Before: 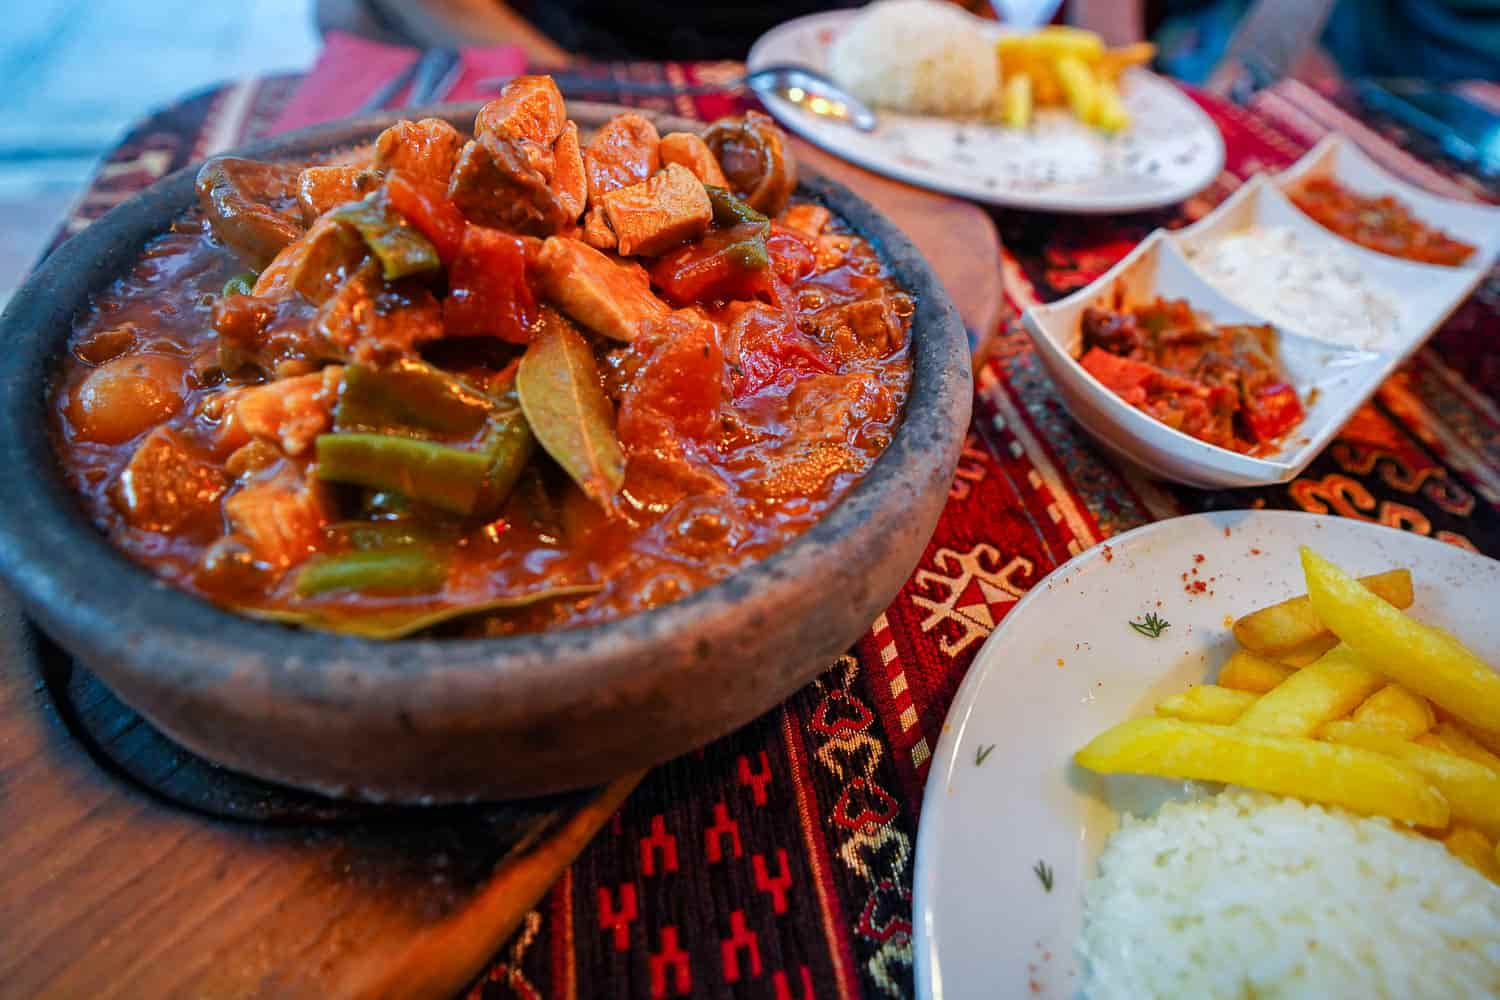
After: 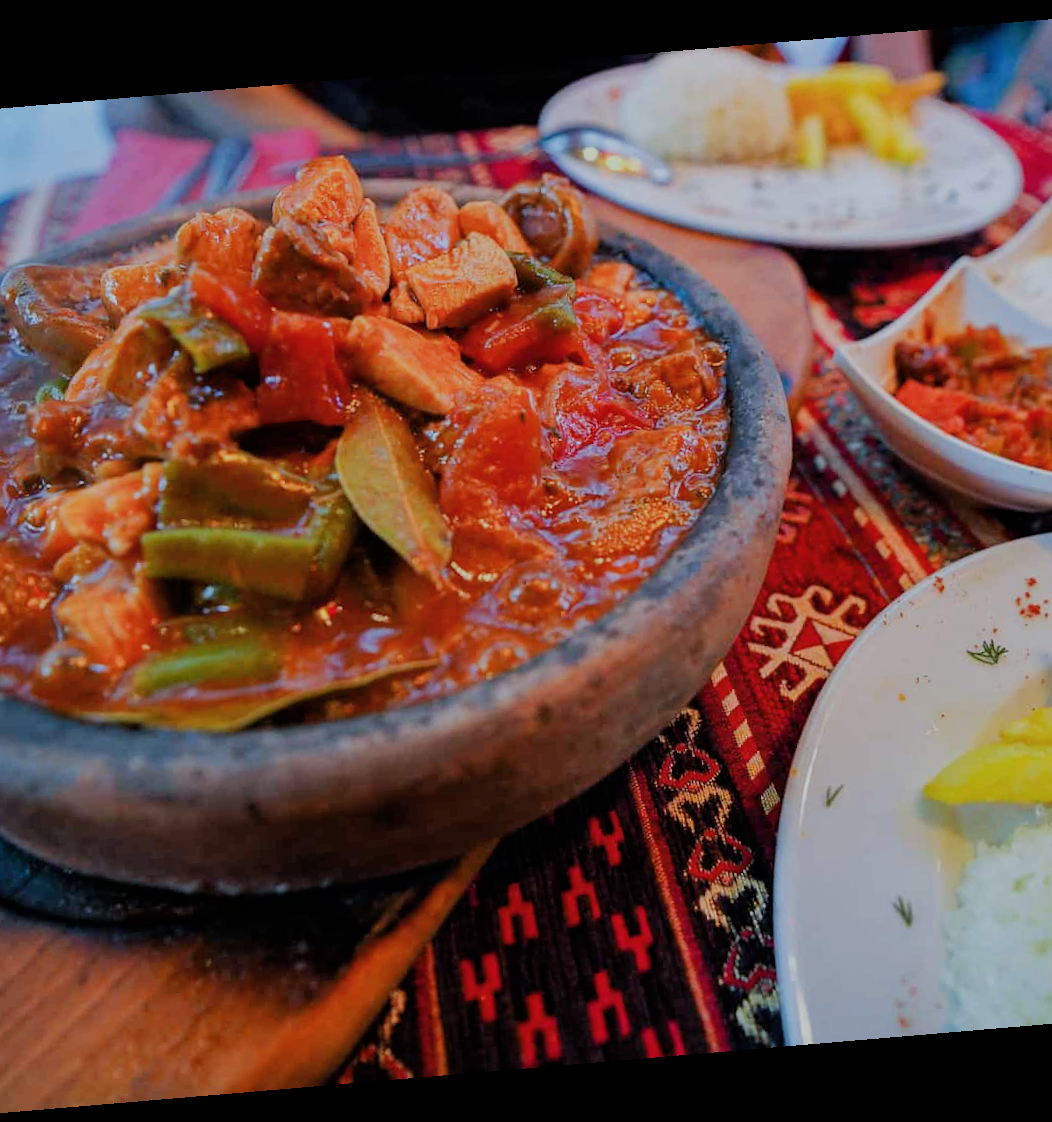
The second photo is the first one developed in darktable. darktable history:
rotate and perspective: rotation -4.86°, automatic cropping off
filmic rgb: black relative exposure -7.65 EV, white relative exposure 4.56 EV, hardness 3.61
crop and rotate: left 13.409%, right 19.924%
white balance: red 0.98, blue 1.034
color balance rgb: perceptual saturation grading › global saturation -0.31%, global vibrance -8%, contrast -13%, saturation formula JzAzBz (2021)
